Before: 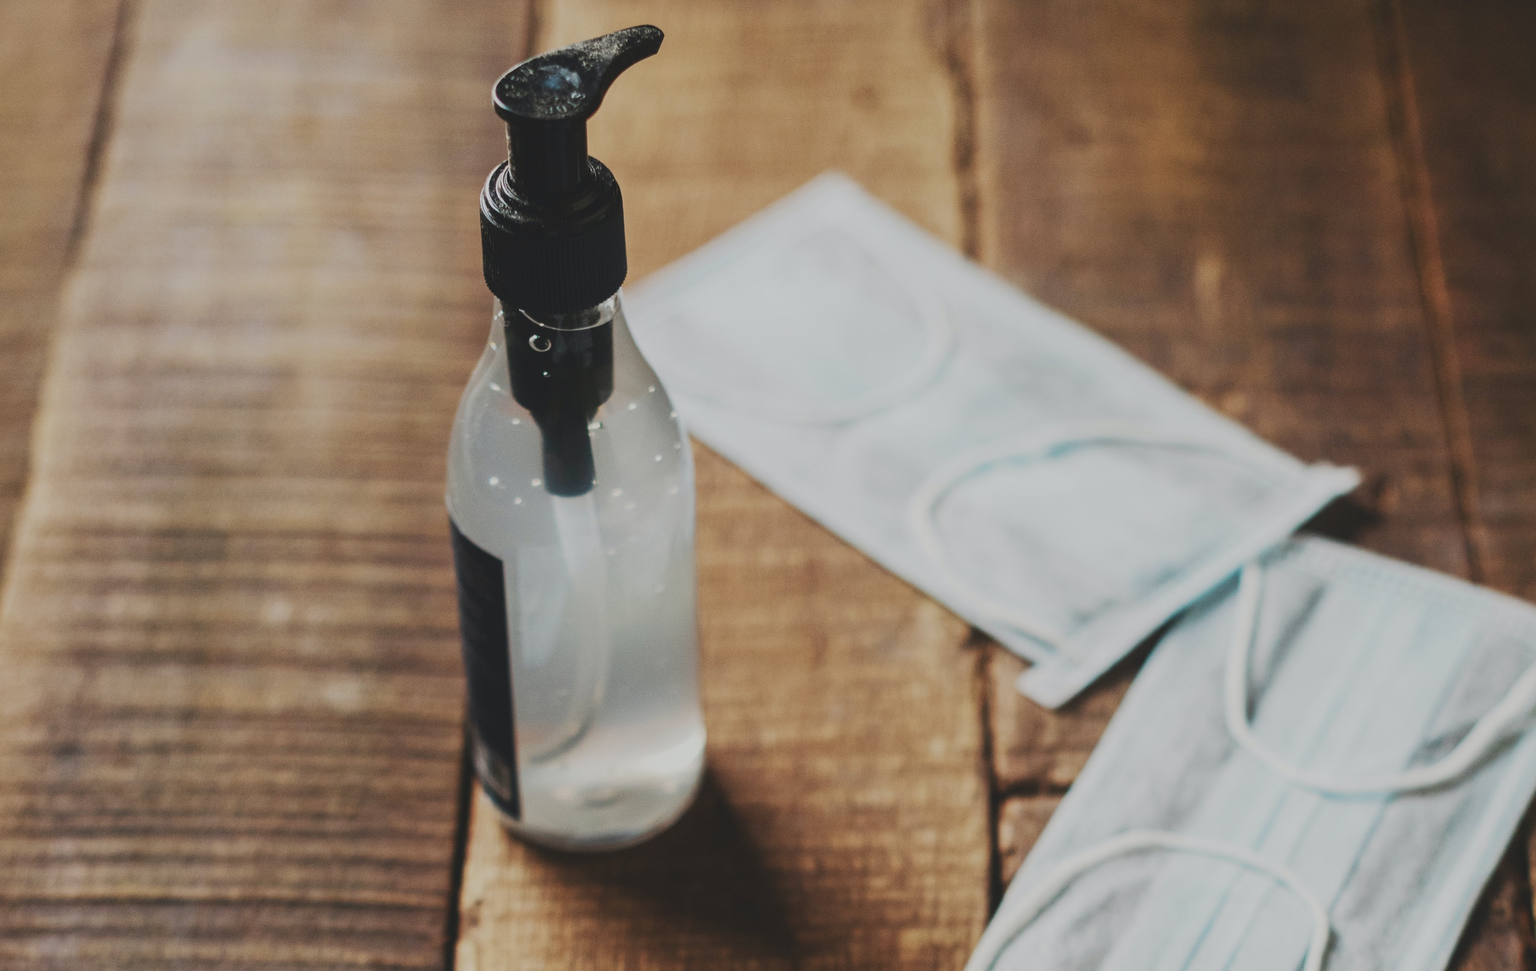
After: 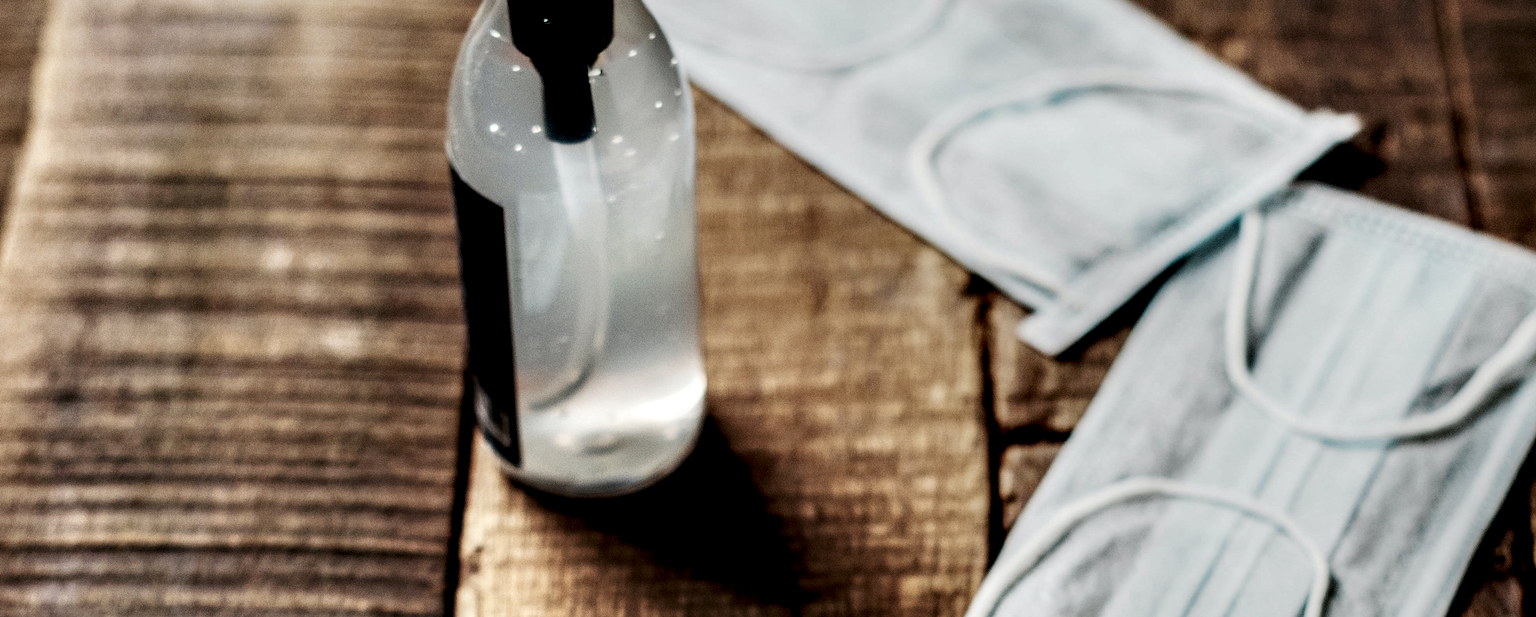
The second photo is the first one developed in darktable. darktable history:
crop and rotate: top 36.435%
local contrast: shadows 185%, detail 225%
